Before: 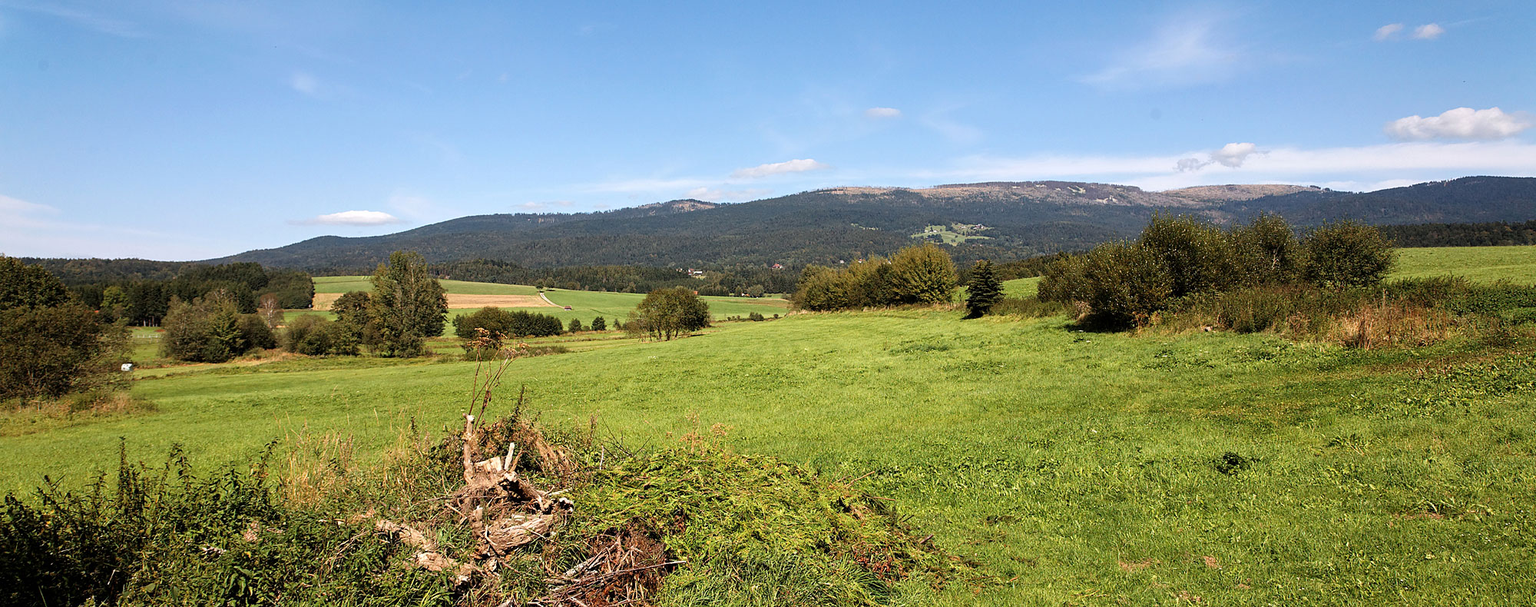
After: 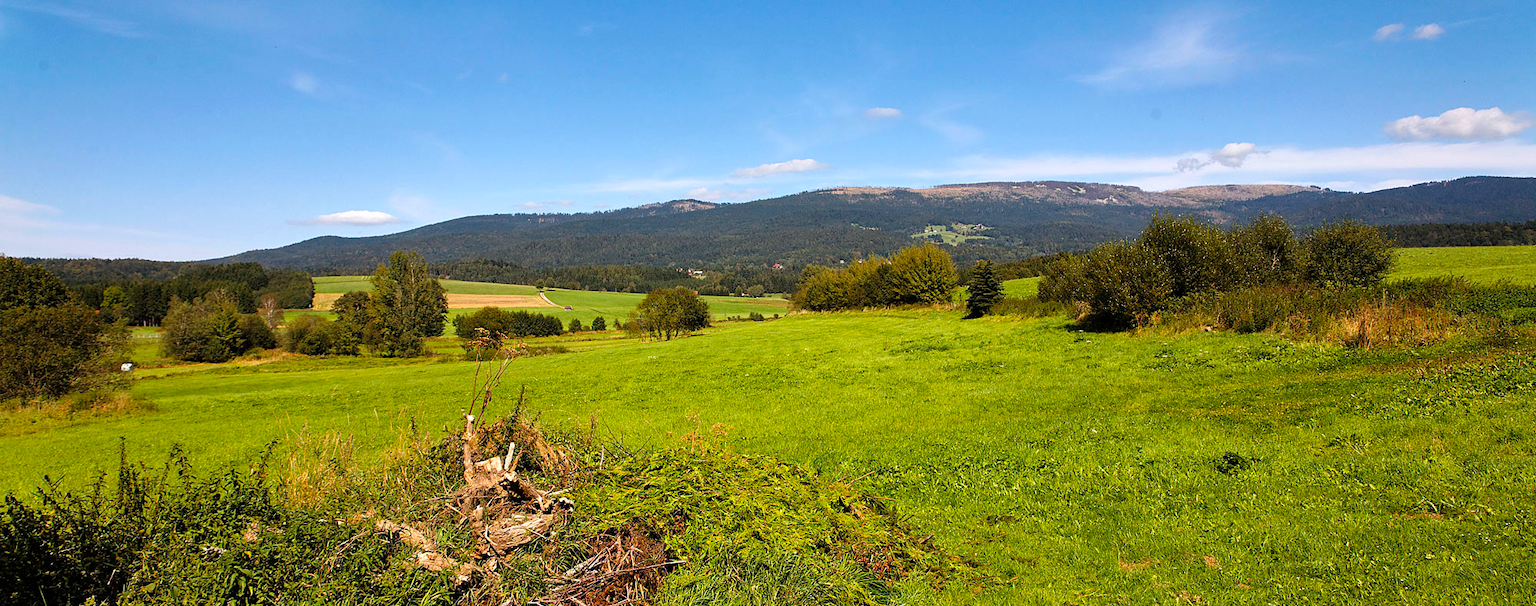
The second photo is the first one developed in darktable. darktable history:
shadows and highlights: low approximation 0.01, soften with gaussian
color balance rgb: perceptual saturation grading › global saturation 25%, global vibrance 20%
